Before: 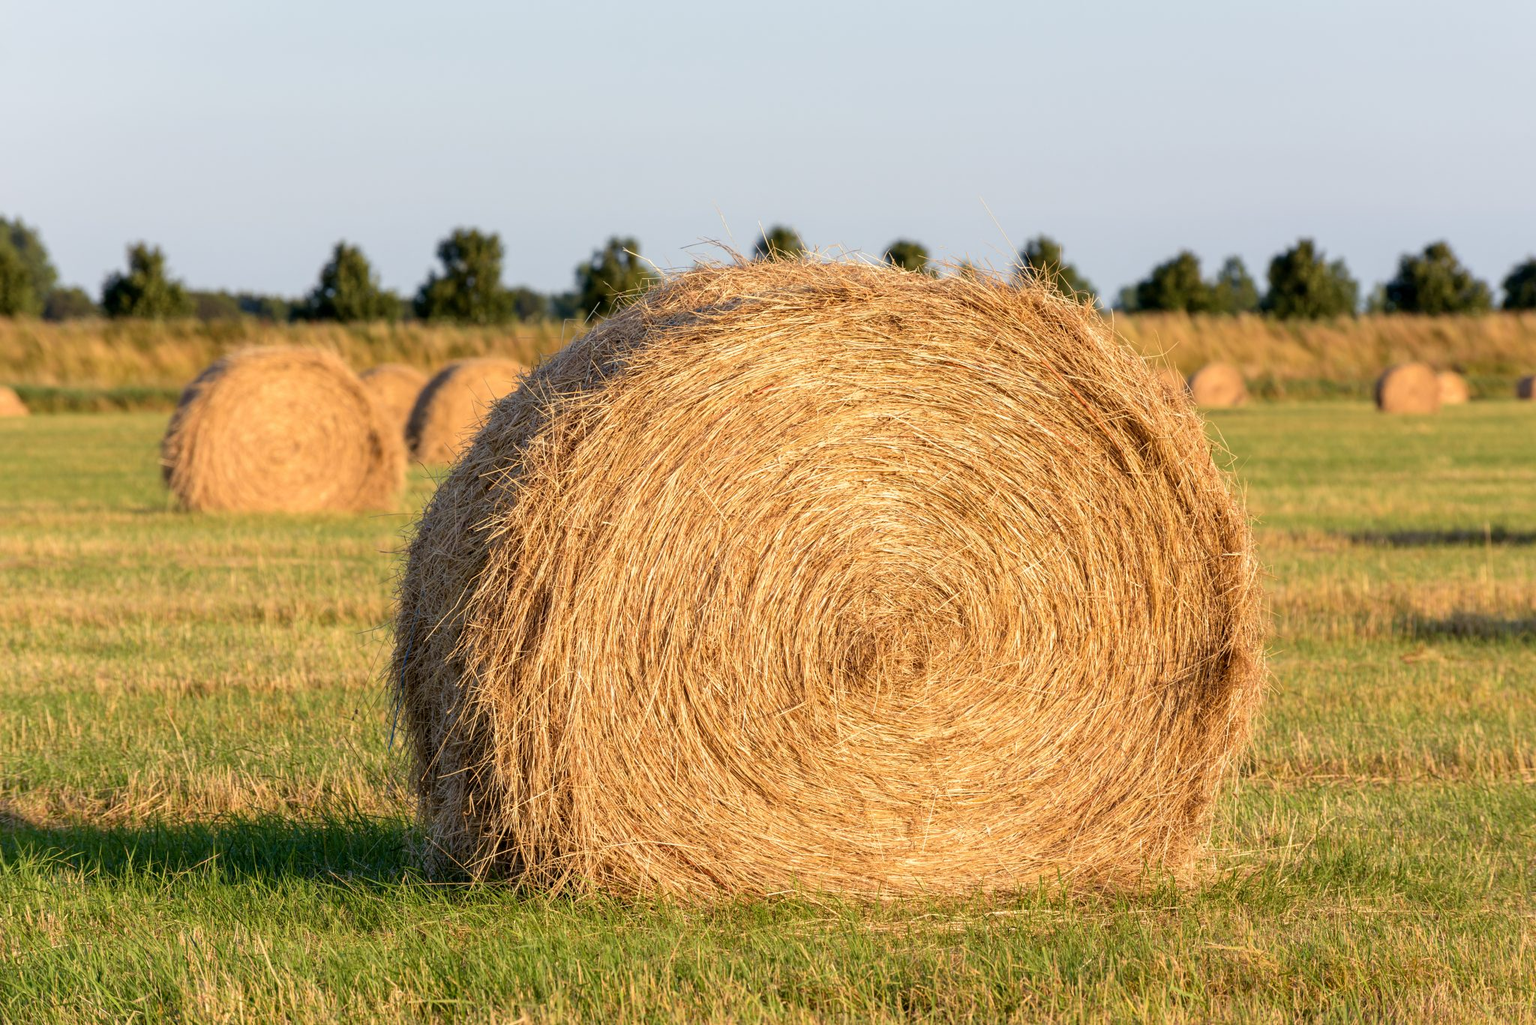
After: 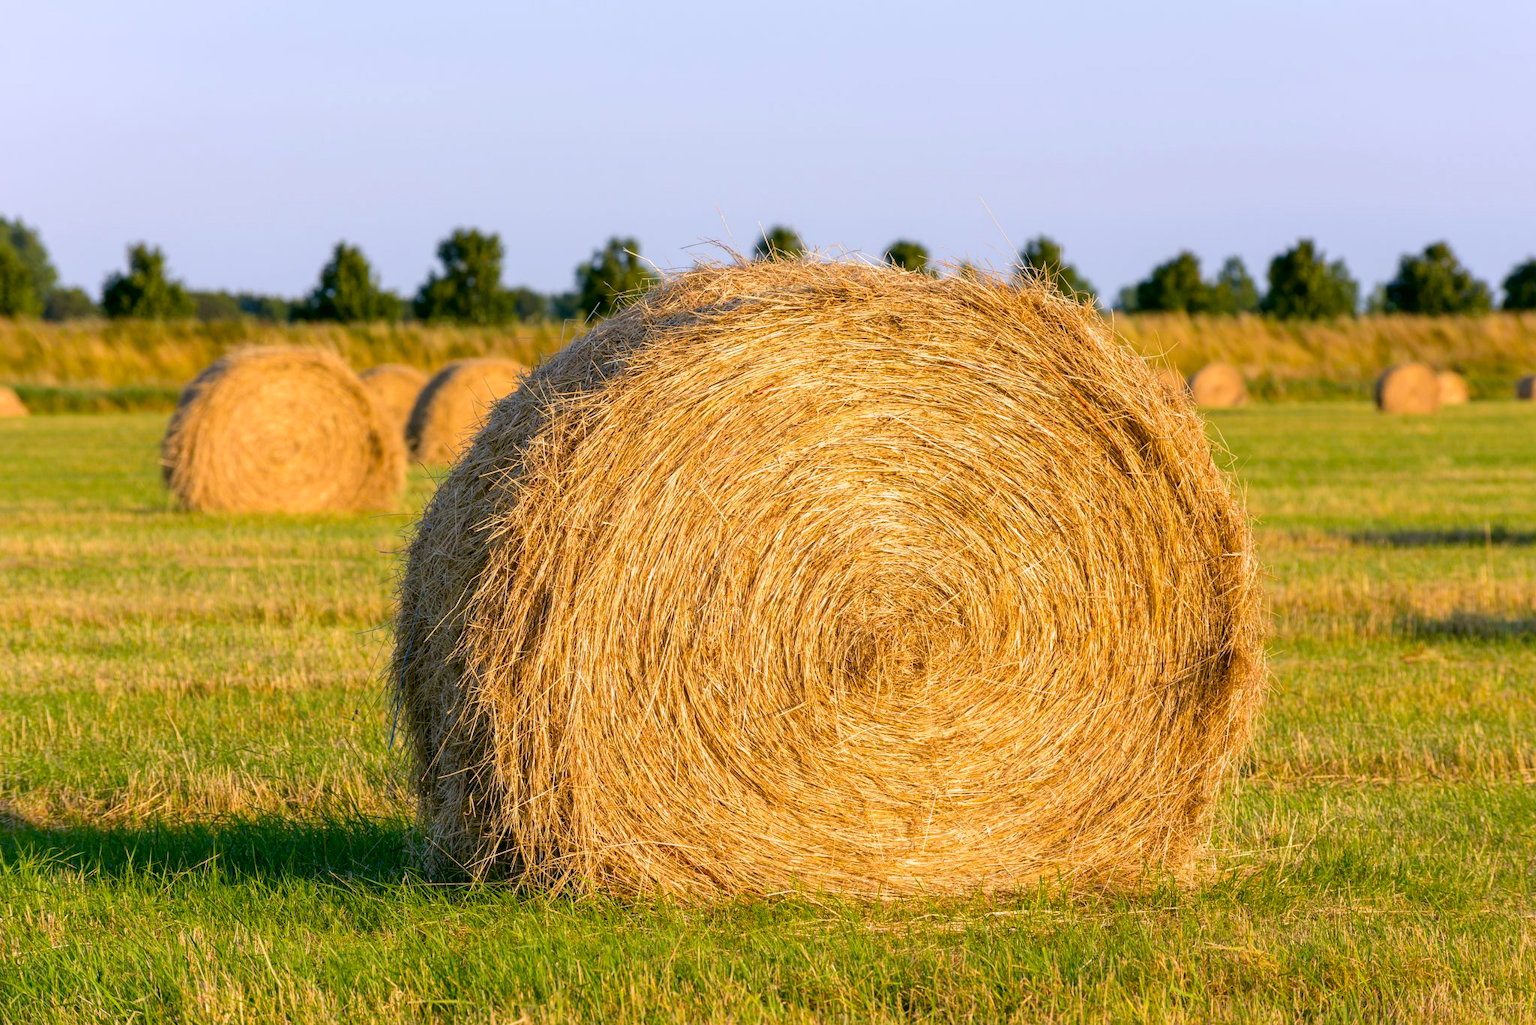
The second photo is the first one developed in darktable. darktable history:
exposure: compensate highlight preservation false
white balance: red 0.967, blue 1.119, emerald 0.756
color balance: output saturation 120%
color correction: highlights a* 4.02, highlights b* 4.98, shadows a* -7.55, shadows b* 4.98
